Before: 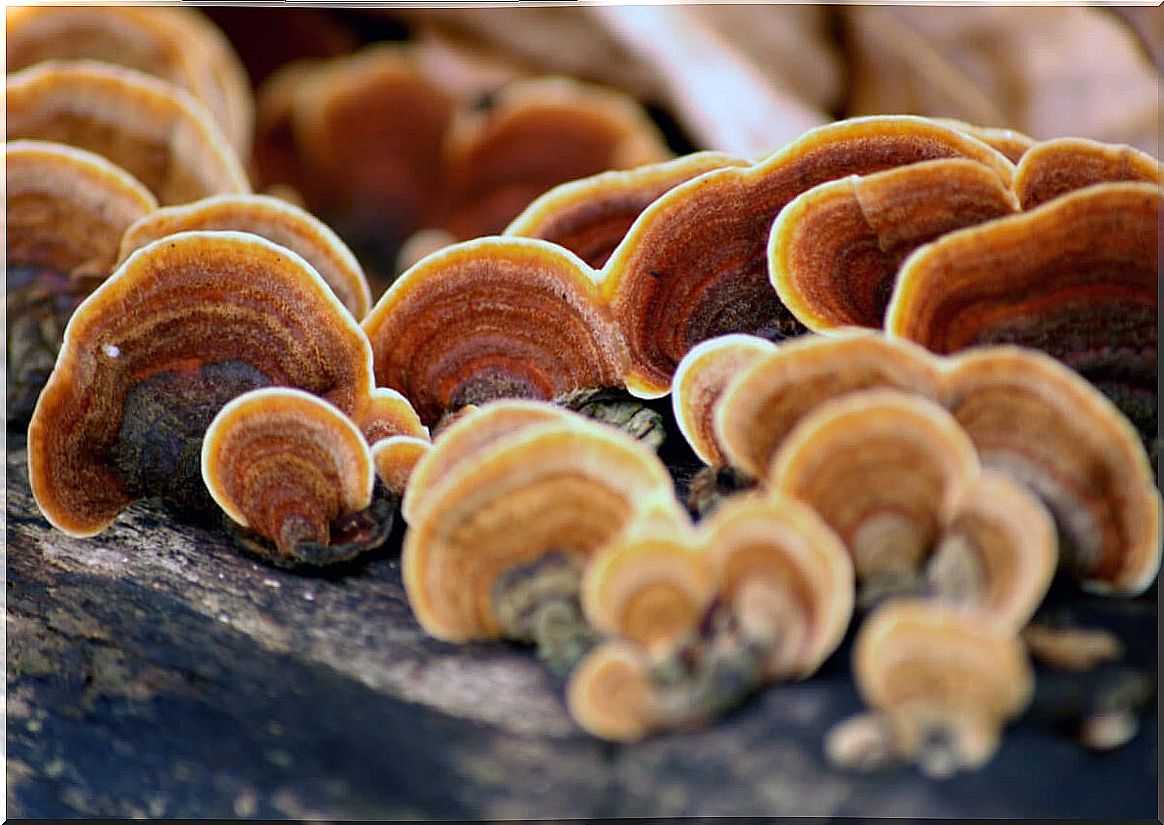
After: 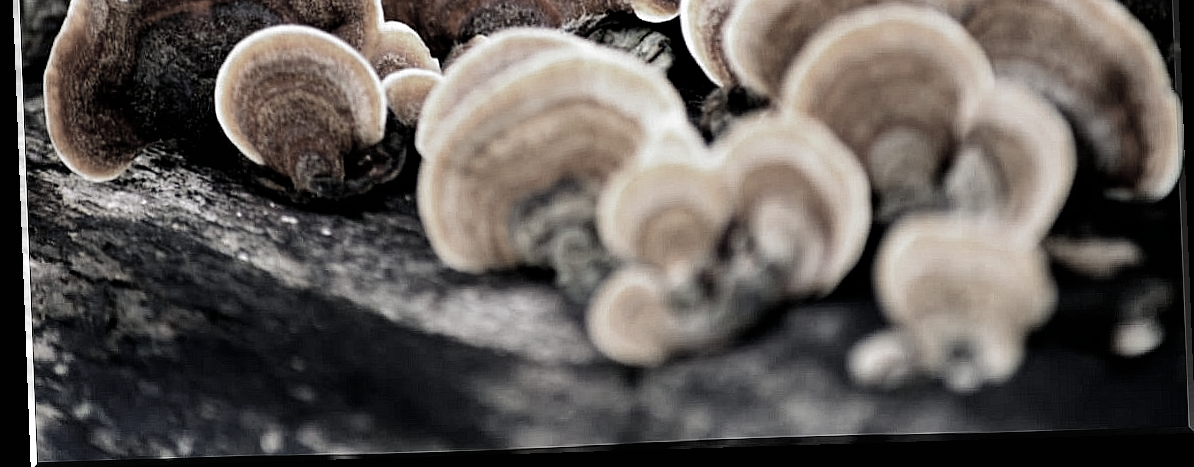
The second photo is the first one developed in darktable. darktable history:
sharpen: radius 2.883, amount 0.868, threshold 47.523
exposure: compensate exposure bias true, compensate highlight preservation false
rotate and perspective: rotation -2.22°, lens shift (horizontal) -0.022, automatic cropping off
crop and rotate: top 46.237%
filmic rgb: black relative exposure -8.2 EV, white relative exposure 2.2 EV, threshold 3 EV, hardness 7.11, latitude 75%, contrast 1.325, highlights saturation mix -2%, shadows ↔ highlights balance 30%, preserve chrominance RGB euclidean norm, color science v5 (2021), contrast in shadows safe, contrast in highlights safe, enable highlight reconstruction true
shadows and highlights: shadows 32.83, highlights -47.7, soften with gaussian
color correction: saturation 0.3
